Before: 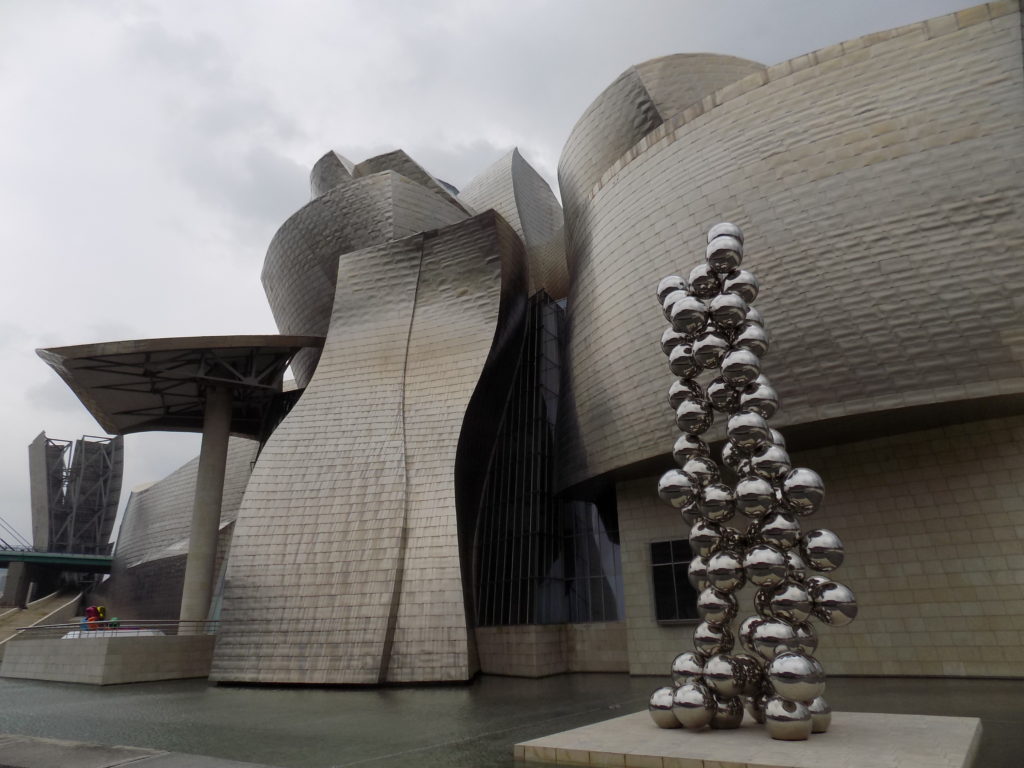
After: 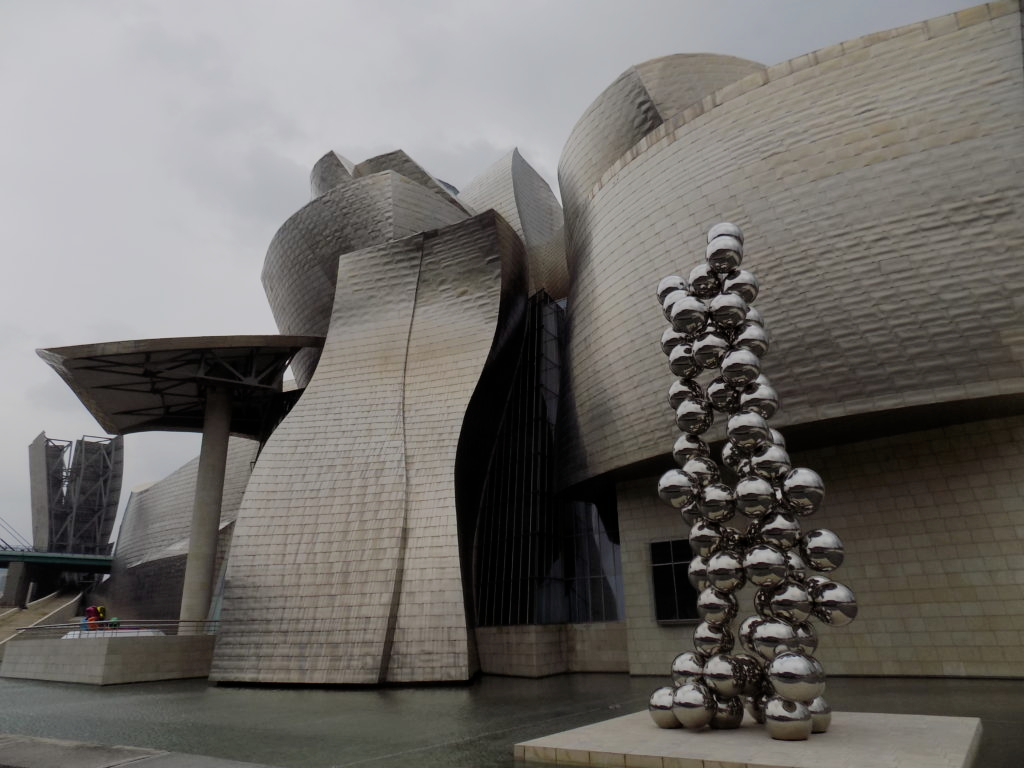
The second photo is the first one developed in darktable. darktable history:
filmic rgb: black relative exposure -16 EV, white relative exposure 6.13 EV, hardness 5.21
